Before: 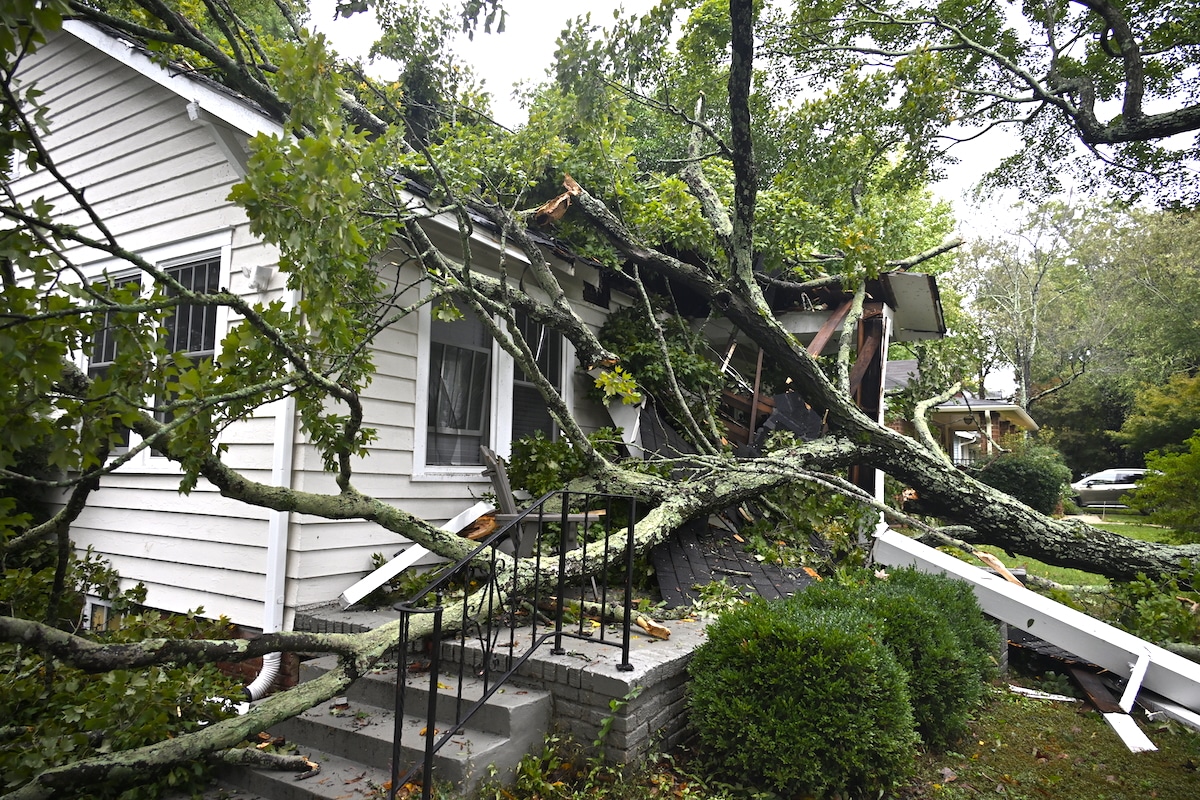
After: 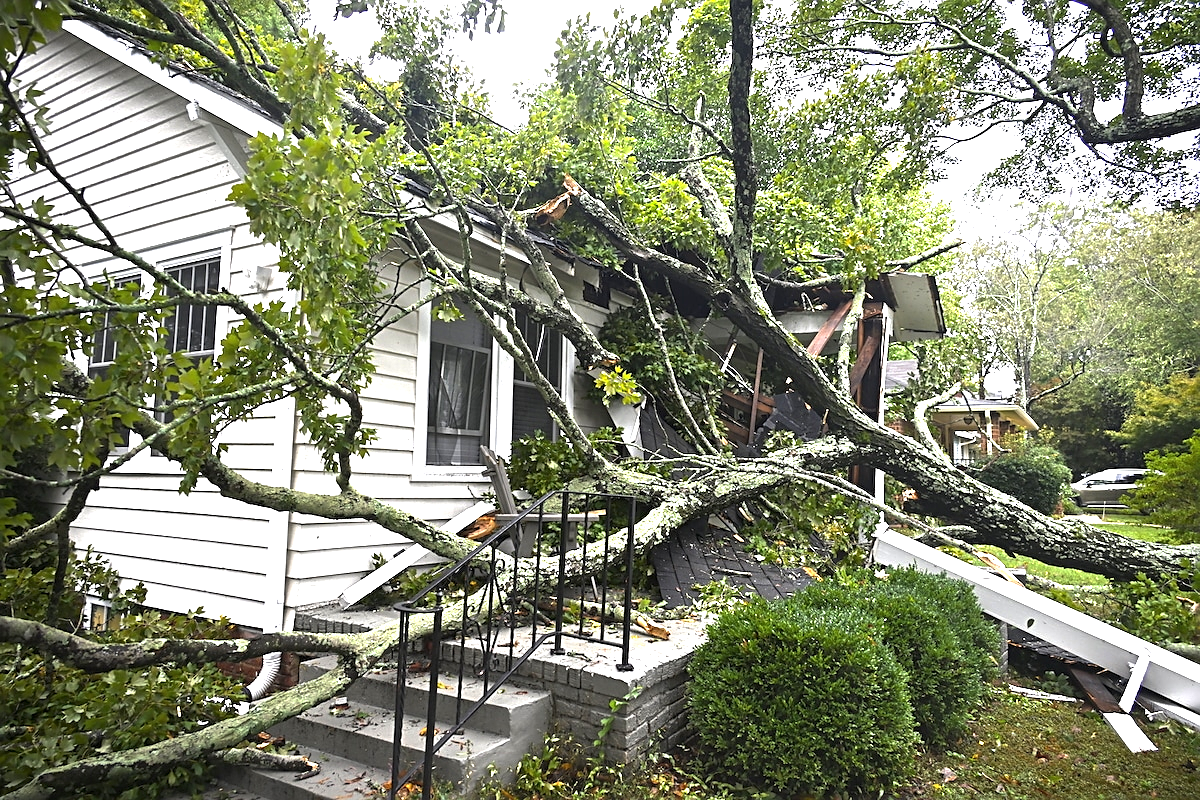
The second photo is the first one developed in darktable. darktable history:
exposure: black level correction 0, exposure 1 EV, compensate exposure bias true, compensate highlight preservation false
sharpen: on, module defaults
tone curve: curves: ch0 [(0, 0) (0.915, 0.89) (1, 1)], preserve colors none
